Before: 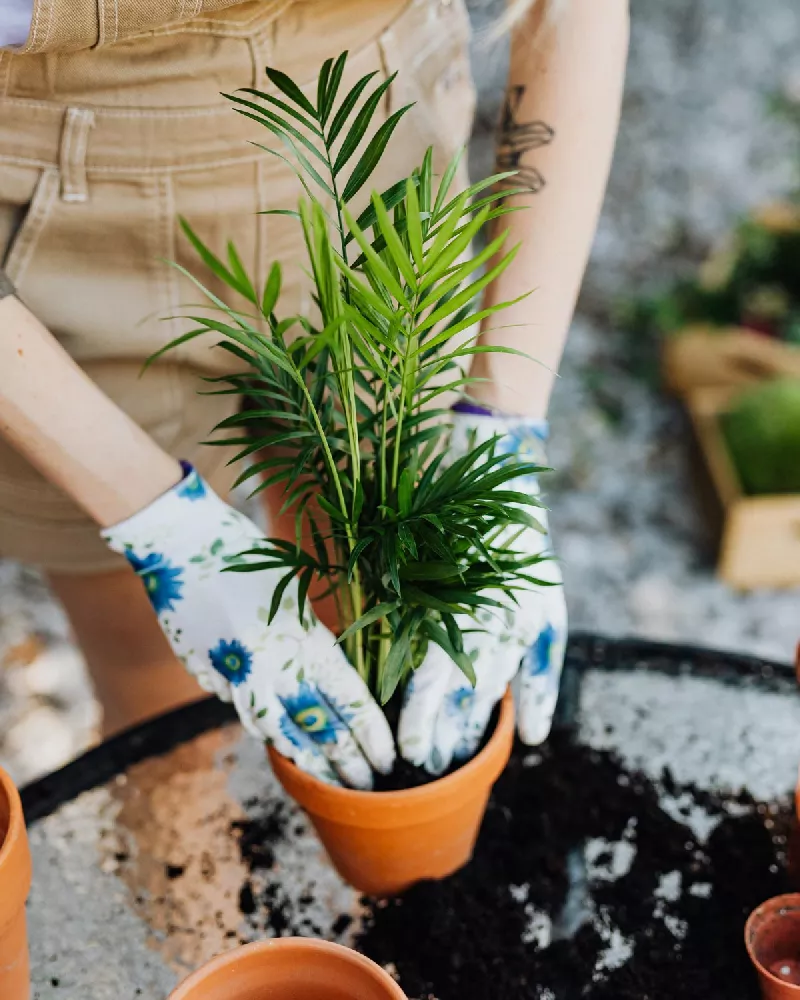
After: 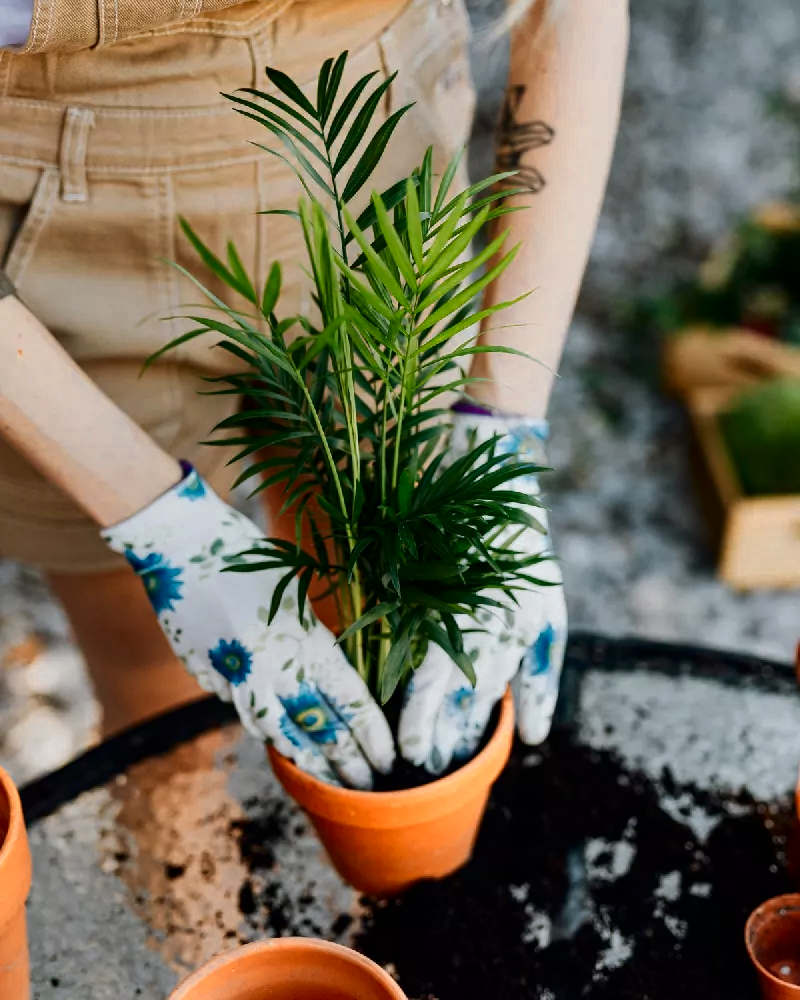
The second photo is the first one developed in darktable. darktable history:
contrast brightness saturation: brightness -0.219, saturation 0.081
color zones: curves: ch0 [(0.018, 0.548) (0.197, 0.654) (0.425, 0.447) (0.605, 0.658) (0.732, 0.579)]; ch1 [(0.105, 0.531) (0.224, 0.531) (0.386, 0.39) (0.618, 0.456) (0.732, 0.456) (0.956, 0.421)]; ch2 [(0.039, 0.583) (0.215, 0.465) (0.399, 0.544) (0.465, 0.548) (0.614, 0.447) (0.724, 0.43) (0.882, 0.623) (0.956, 0.632)]
